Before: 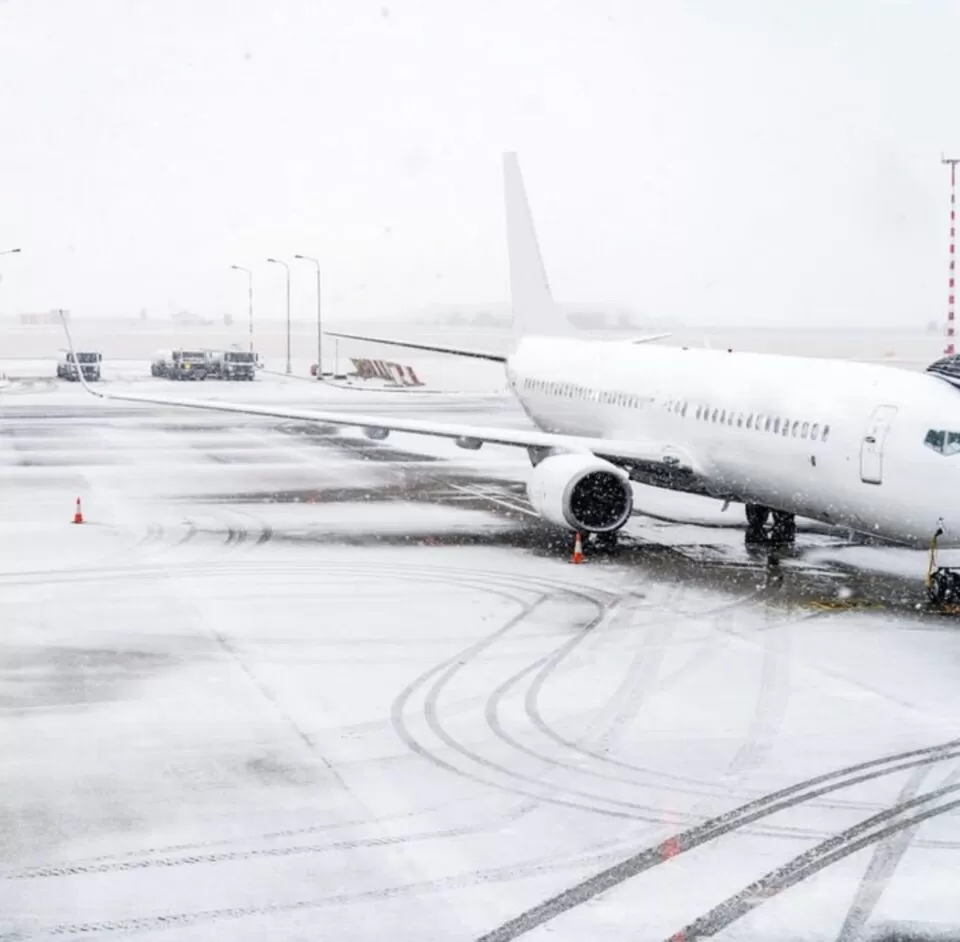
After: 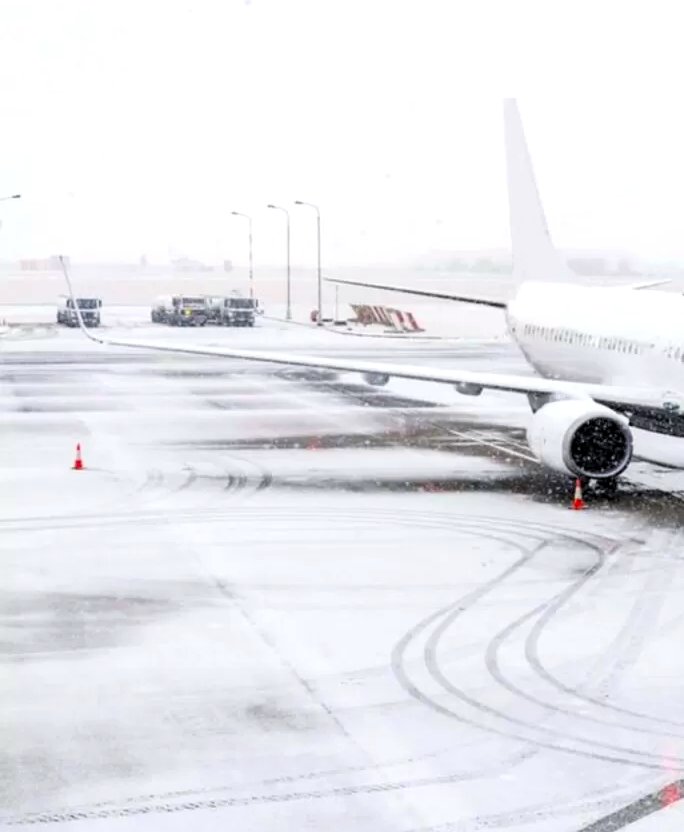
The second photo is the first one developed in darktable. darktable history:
crop: top 5.803%, right 27.864%, bottom 5.804%
color contrast: green-magenta contrast 1.69, blue-yellow contrast 1.49
levels: levels [0.031, 0.5, 0.969]
